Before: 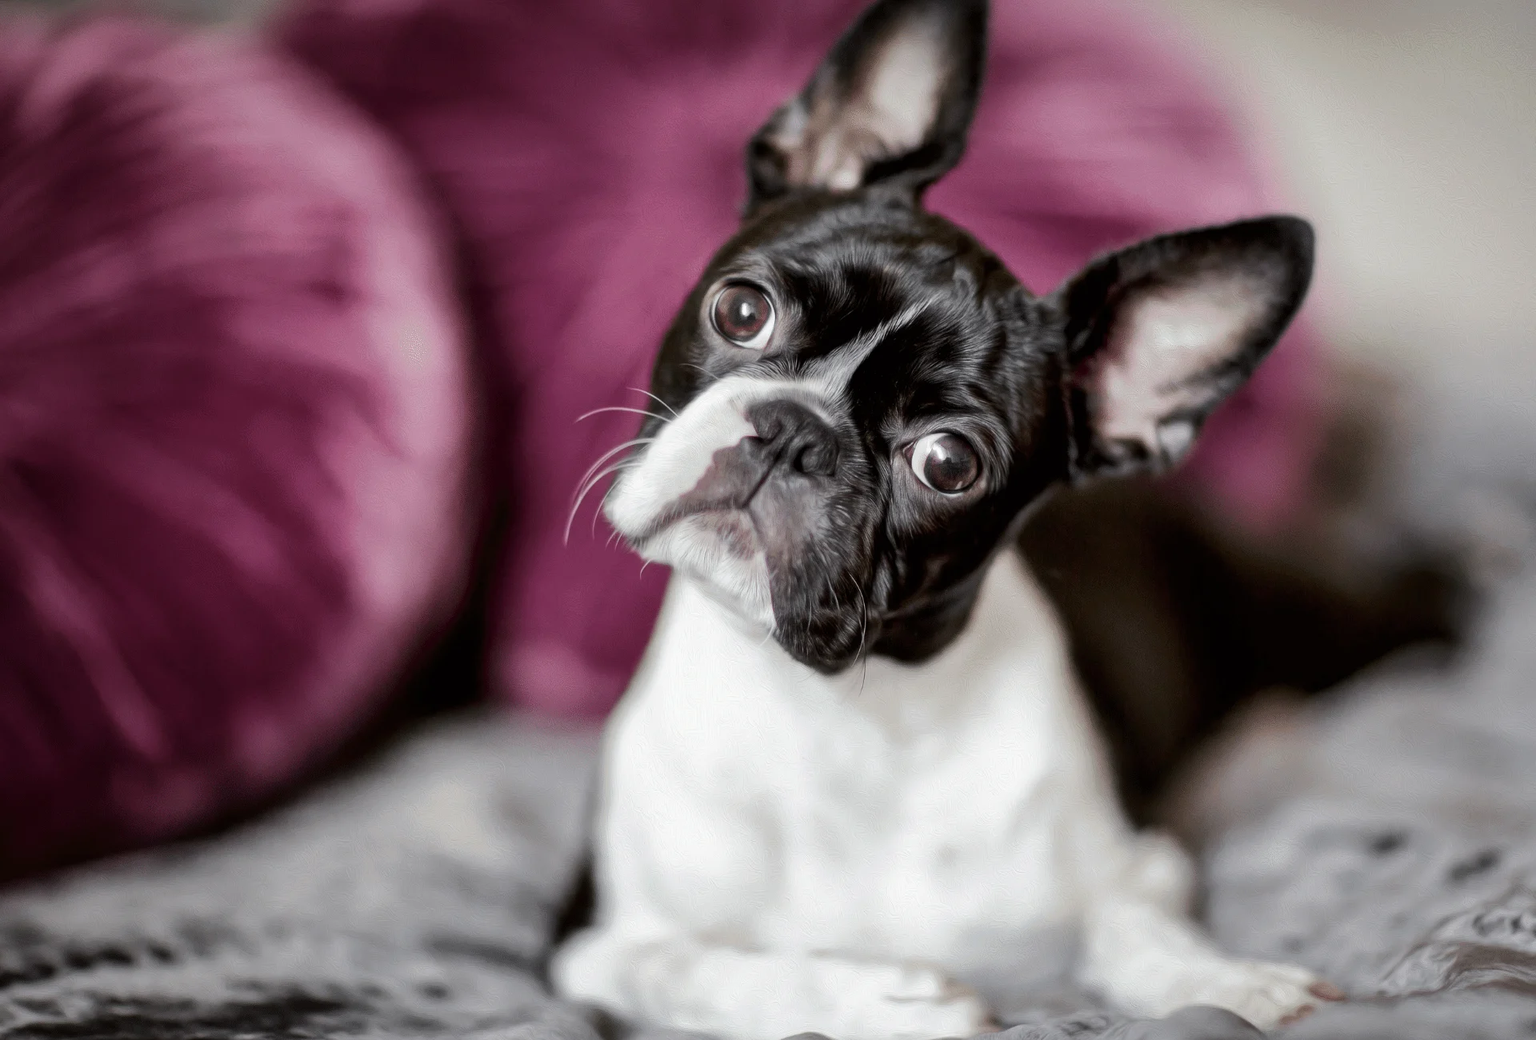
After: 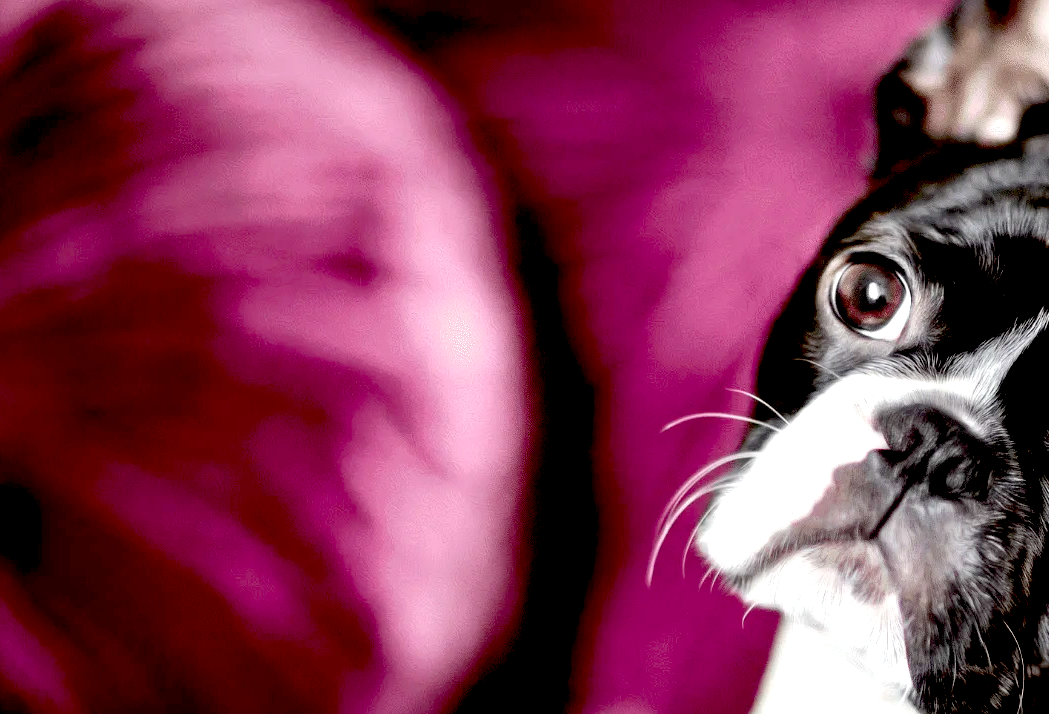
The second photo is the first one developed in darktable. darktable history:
exposure: black level correction 0.036, exposure 0.904 EV, compensate highlight preservation false
crop and rotate: left 3.047%, top 7.389%, right 42.309%, bottom 37.619%
